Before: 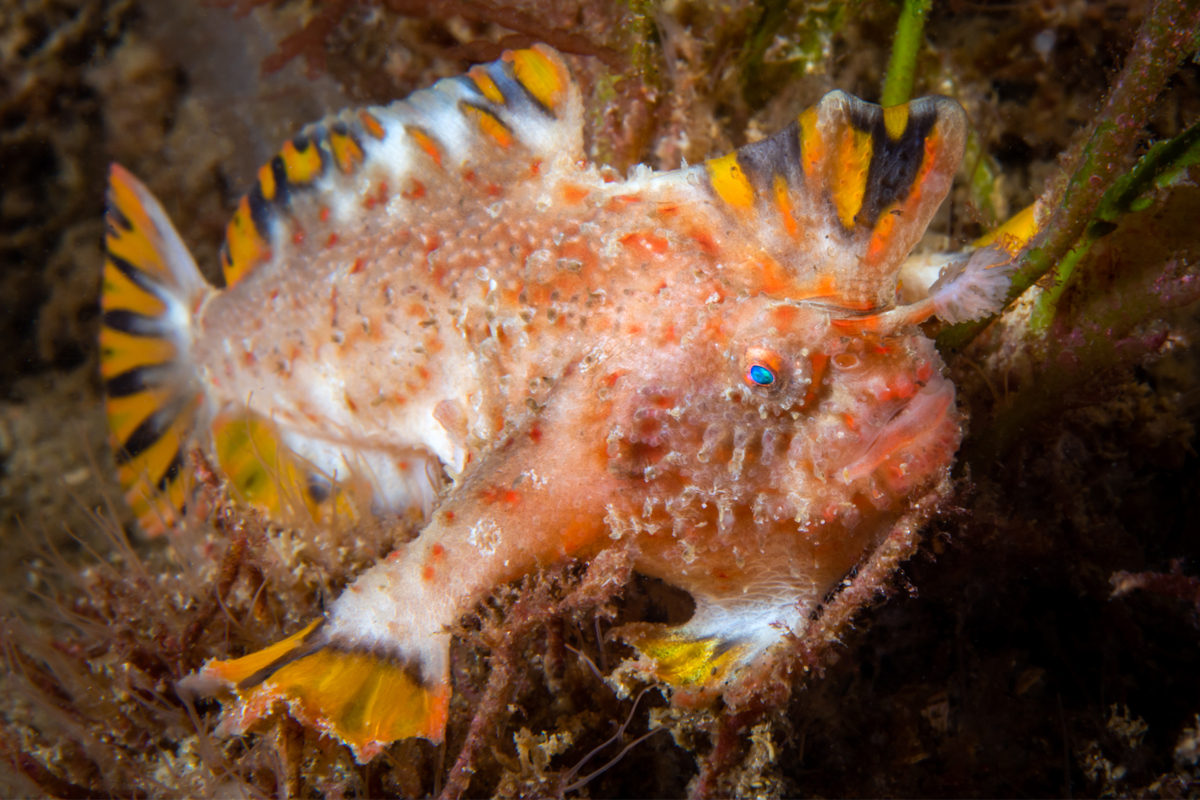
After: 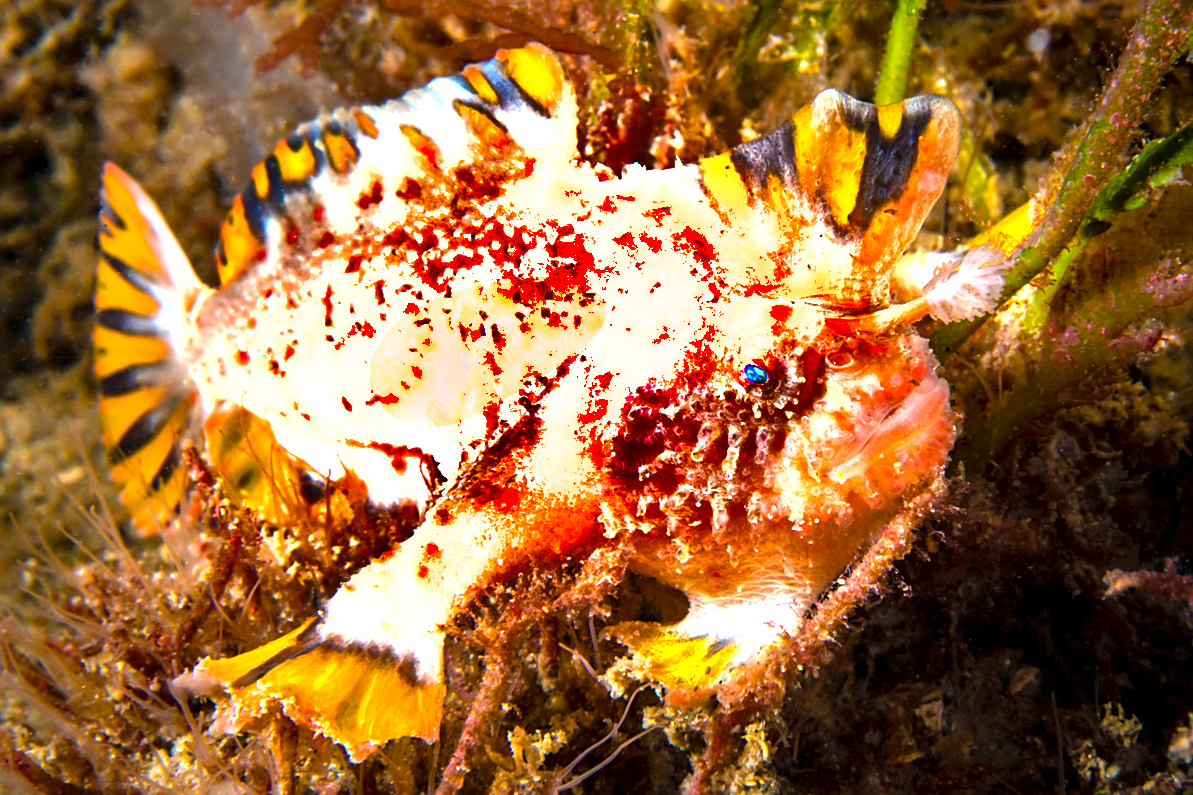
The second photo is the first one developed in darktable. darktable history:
sharpen: on, module defaults
local contrast: mode bilateral grid, contrast 21, coarseness 51, detail 147%, midtone range 0.2
exposure: black level correction 0, exposure 1.629 EV, compensate exposure bias true, compensate highlight preservation false
crop and rotate: left 0.526%, top 0.165%, bottom 0.338%
shadows and highlights: shadows 20.79, highlights -81.65, soften with gaussian
color balance rgb: shadows lift › luminance -7.827%, shadows lift › chroma 2.445%, shadows lift › hue 166.55°, highlights gain › chroma 2.051%, highlights gain › hue 63.38°, perceptual saturation grading › global saturation 25.287%, global vibrance 20%
